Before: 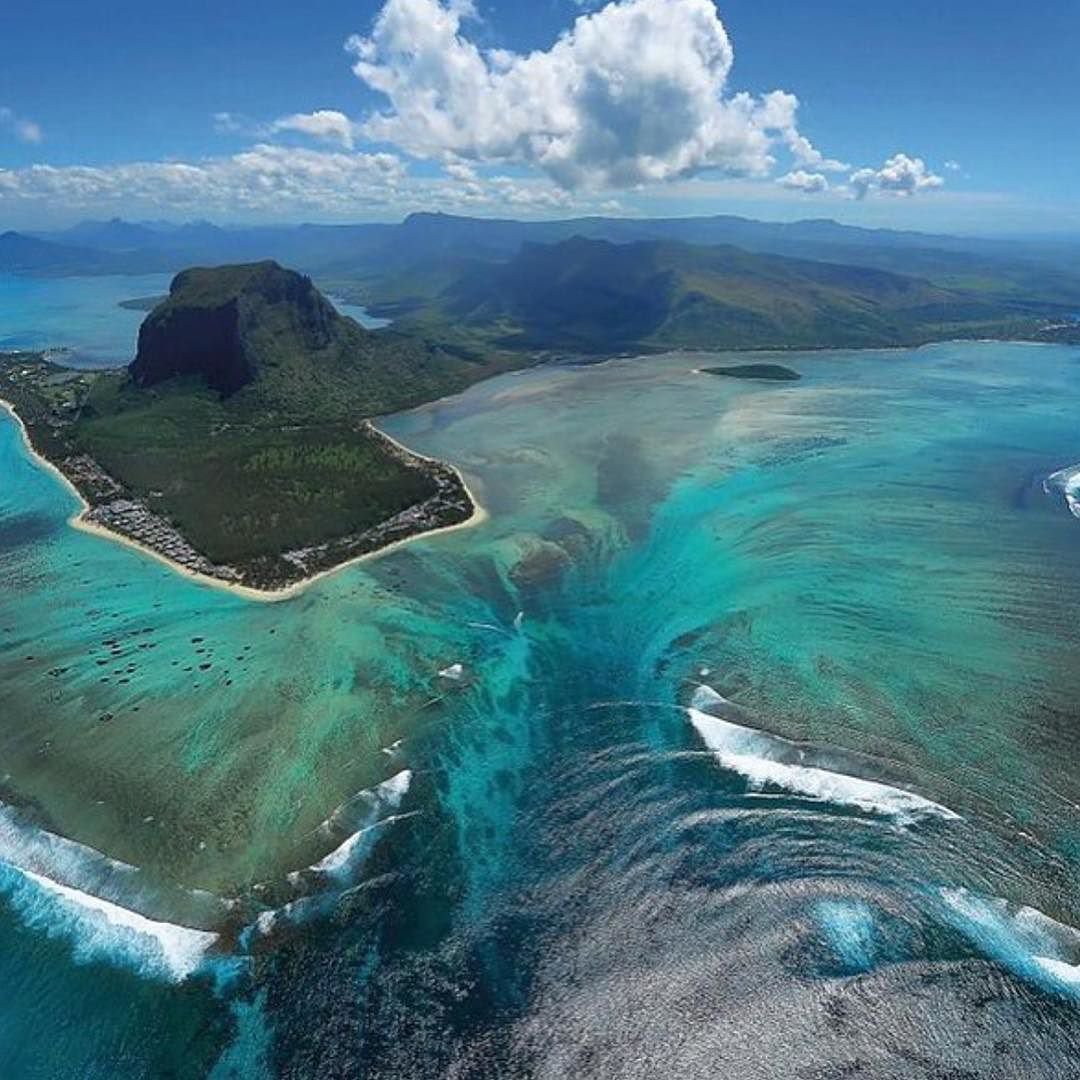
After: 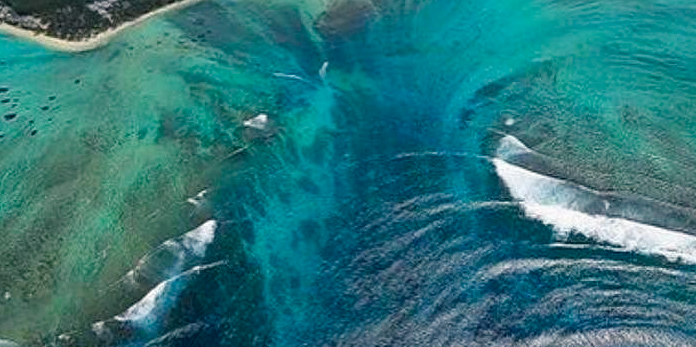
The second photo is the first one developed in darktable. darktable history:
color balance rgb: shadows lift › chroma 2.028%, shadows lift › hue 214.82°, power › chroma 0.487%, power › hue 259.62°, highlights gain › chroma 1.003%, highlights gain › hue 60.16°, perceptual saturation grading › global saturation 0.967%, perceptual saturation grading › highlights -8.52%, perceptual saturation grading › mid-tones 17.925%, perceptual saturation grading › shadows 28.497%
crop: left 18.1%, top 50.954%, right 17.42%, bottom 16.877%
